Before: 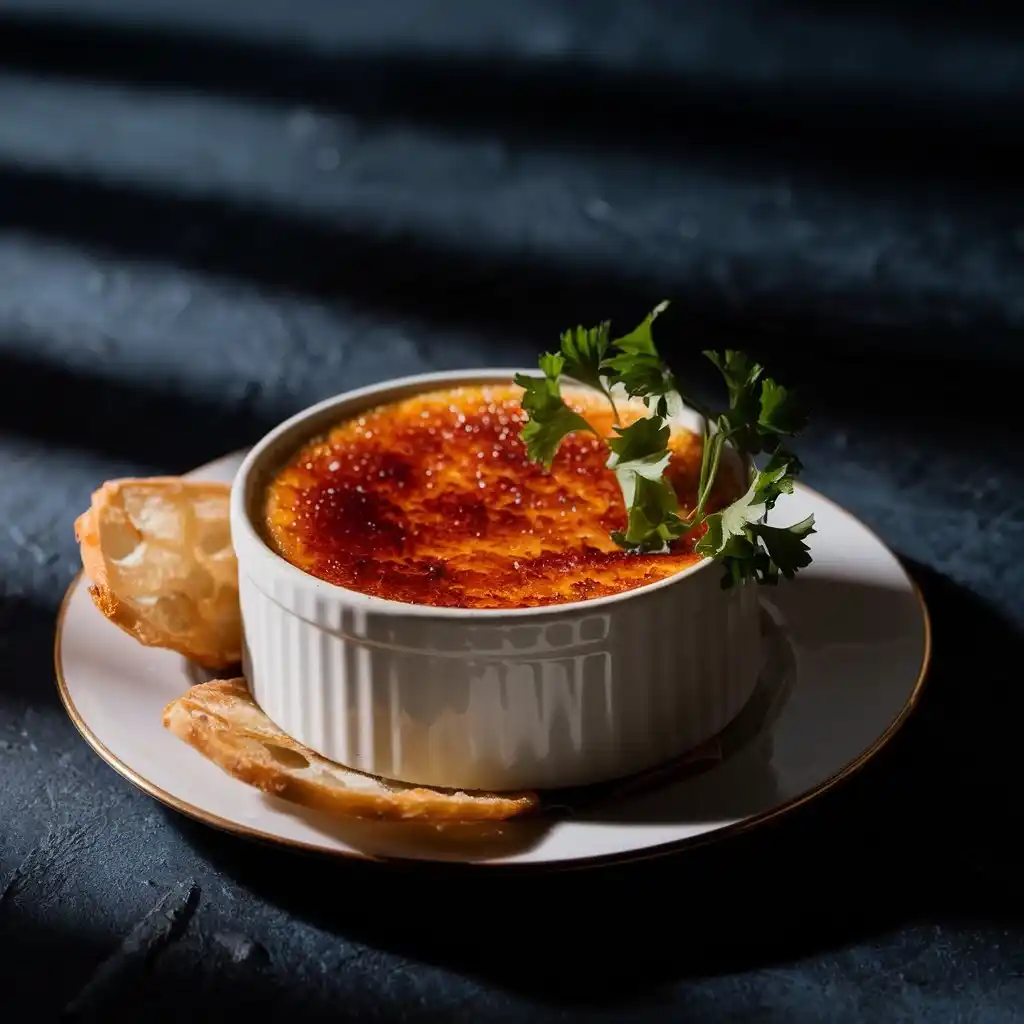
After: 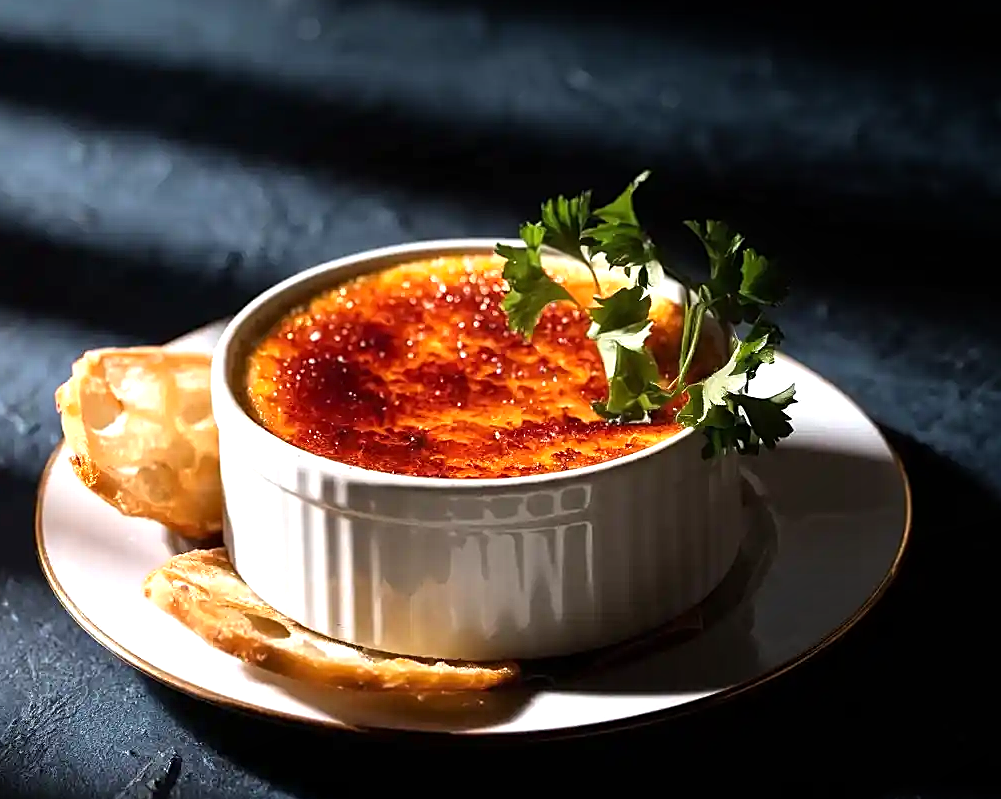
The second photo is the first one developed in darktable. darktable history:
crop and rotate: left 1.881%, top 12.769%, right 0.291%, bottom 9.118%
sharpen: amount 0.492
tone equalizer: -8 EV -1.09 EV, -7 EV -0.983 EV, -6 EV -0.868 EV, -5 EV -0.614 EV, -3 EV 0.558 EV, -2 EV 0.864 EV, -1 EV 0.99 EV, +0 EV 1.08 EV, smoothing diameter 24.95%, edges refinement/feathering 11.3, preserve details guided filter
